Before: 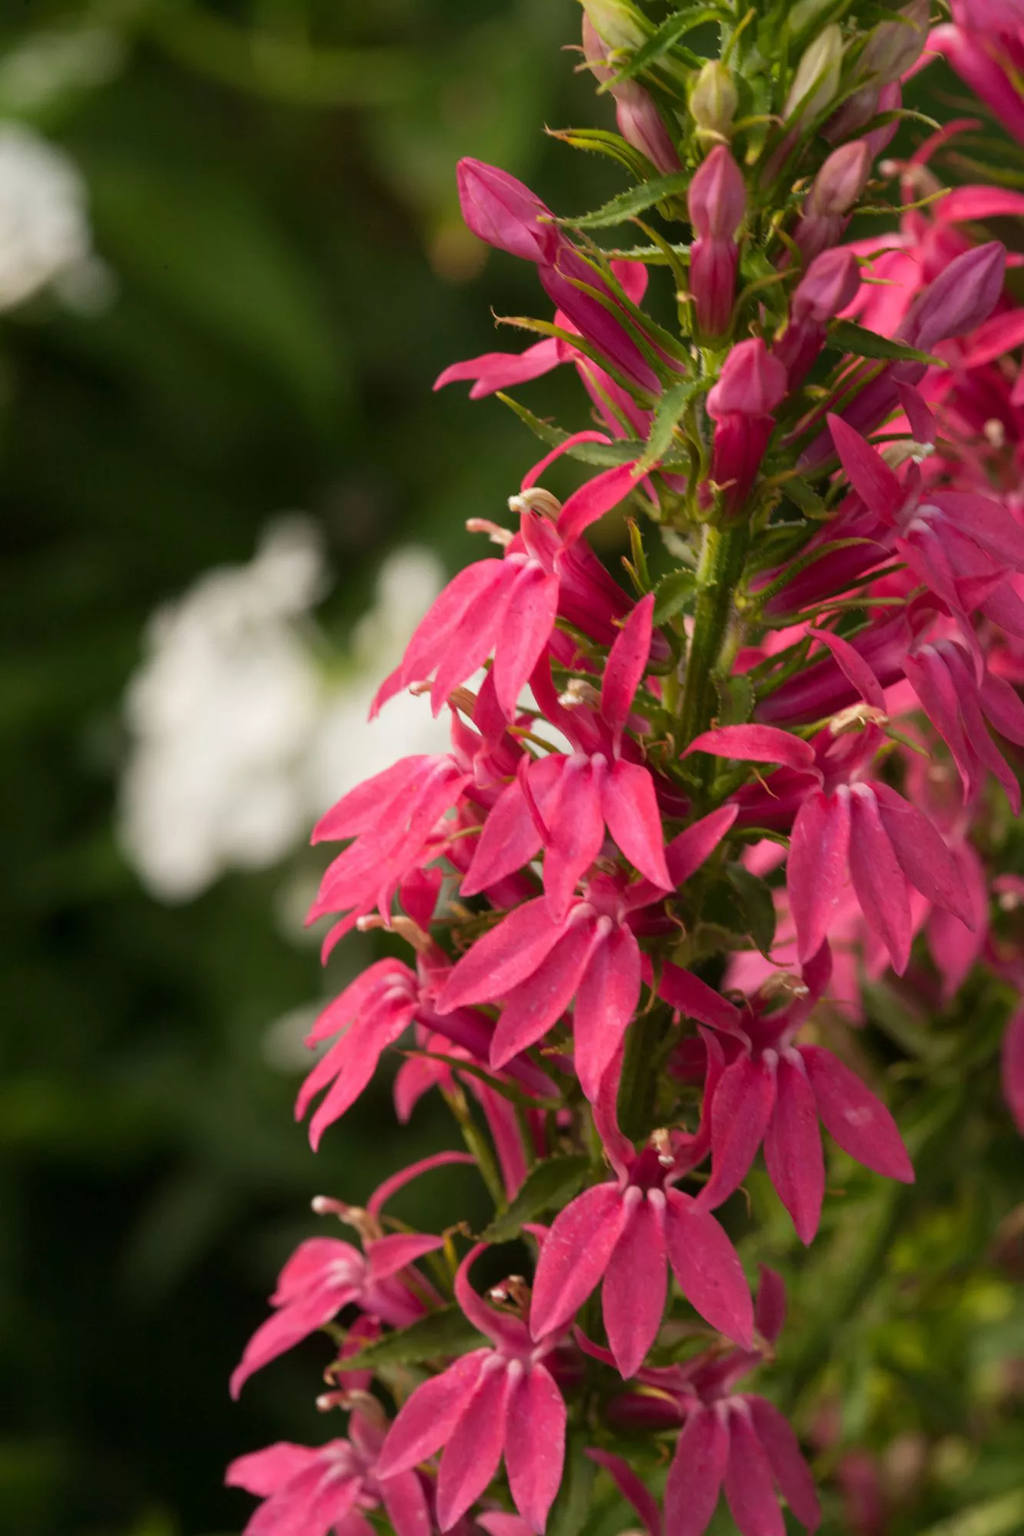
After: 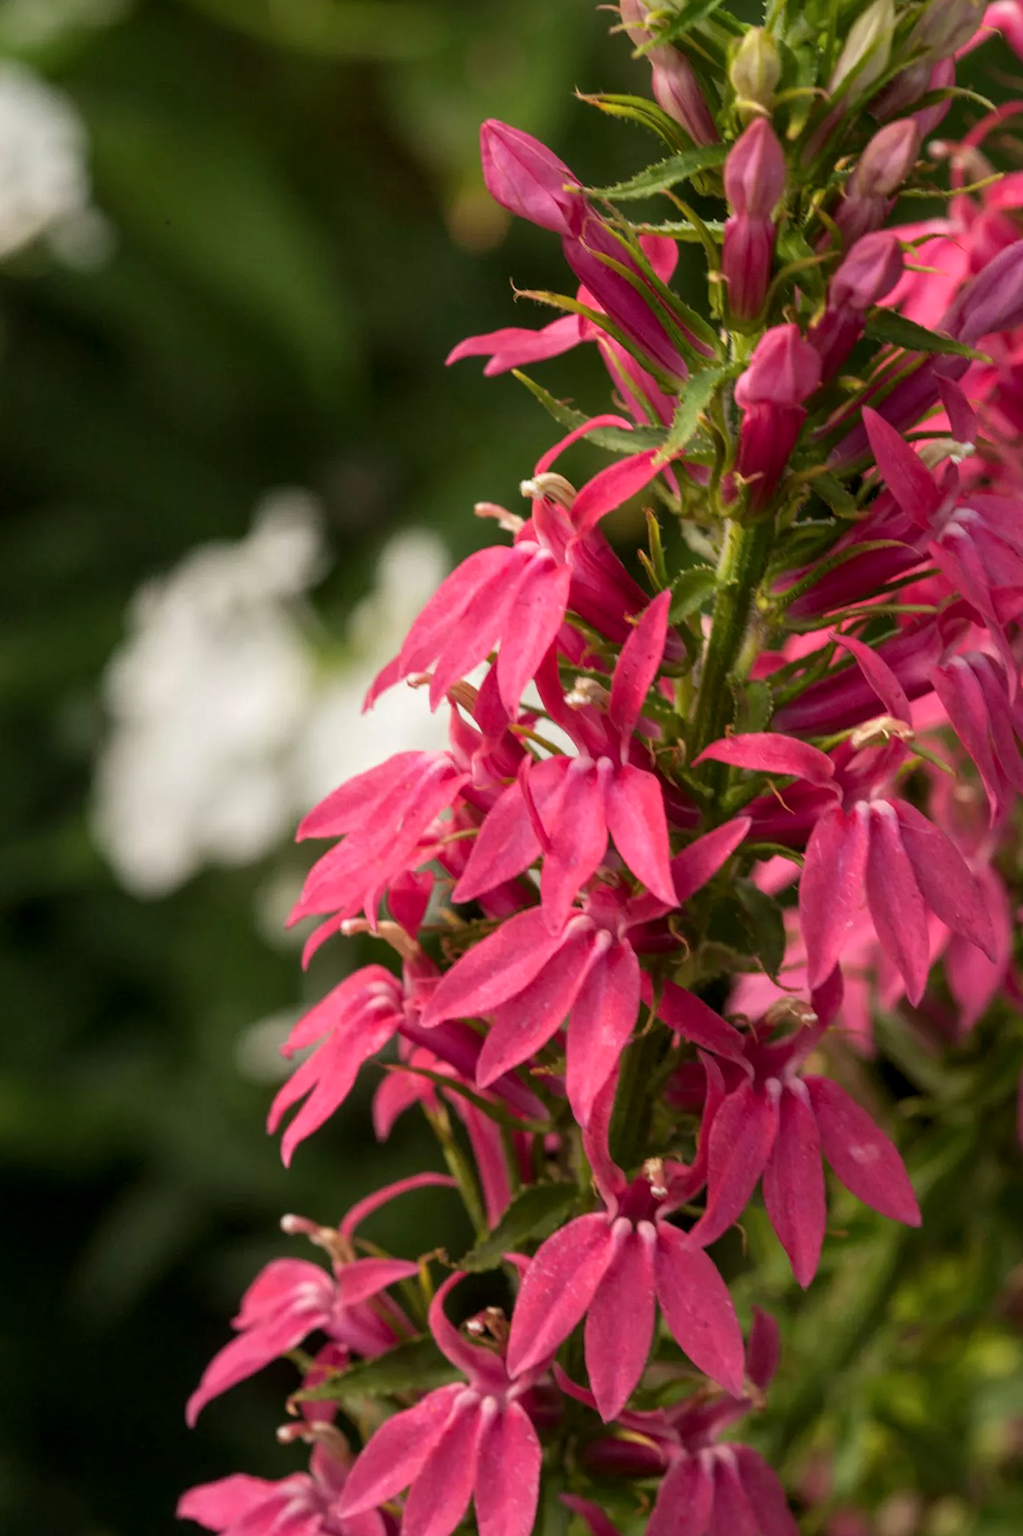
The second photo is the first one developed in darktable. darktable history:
local contrast: on, module defaults
crop and rotate: angle -2.38°
